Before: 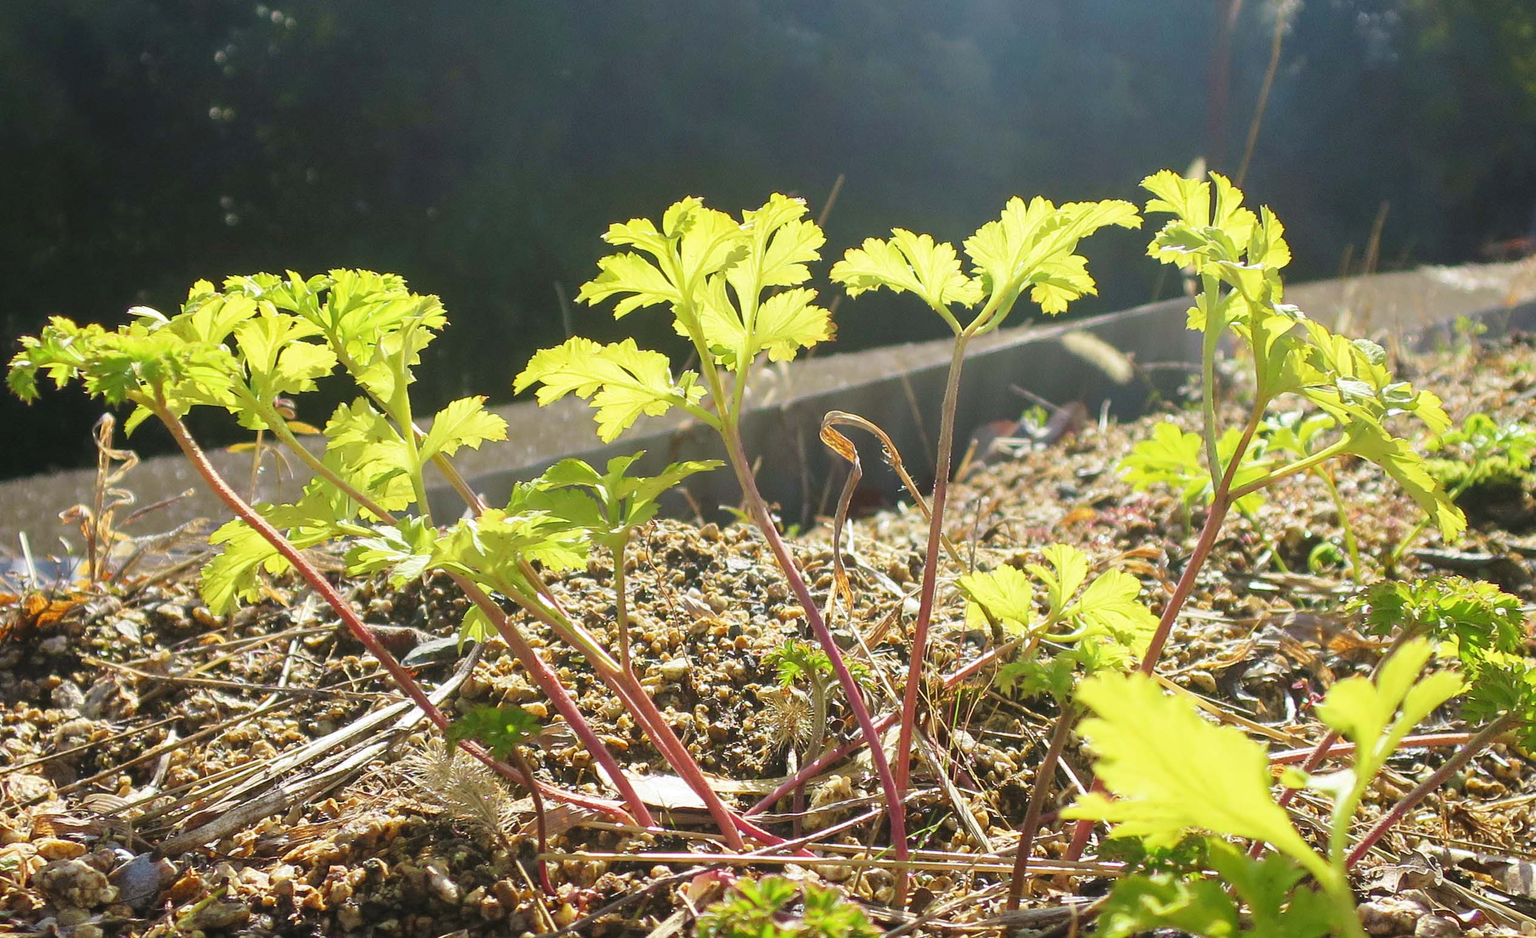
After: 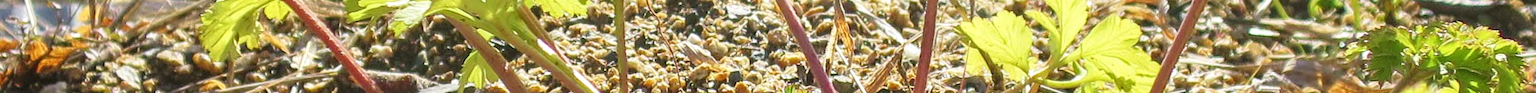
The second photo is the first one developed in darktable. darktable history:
crop and rotate: top 59.084%, bottom 30.916%
local contrast: on, module defaults
